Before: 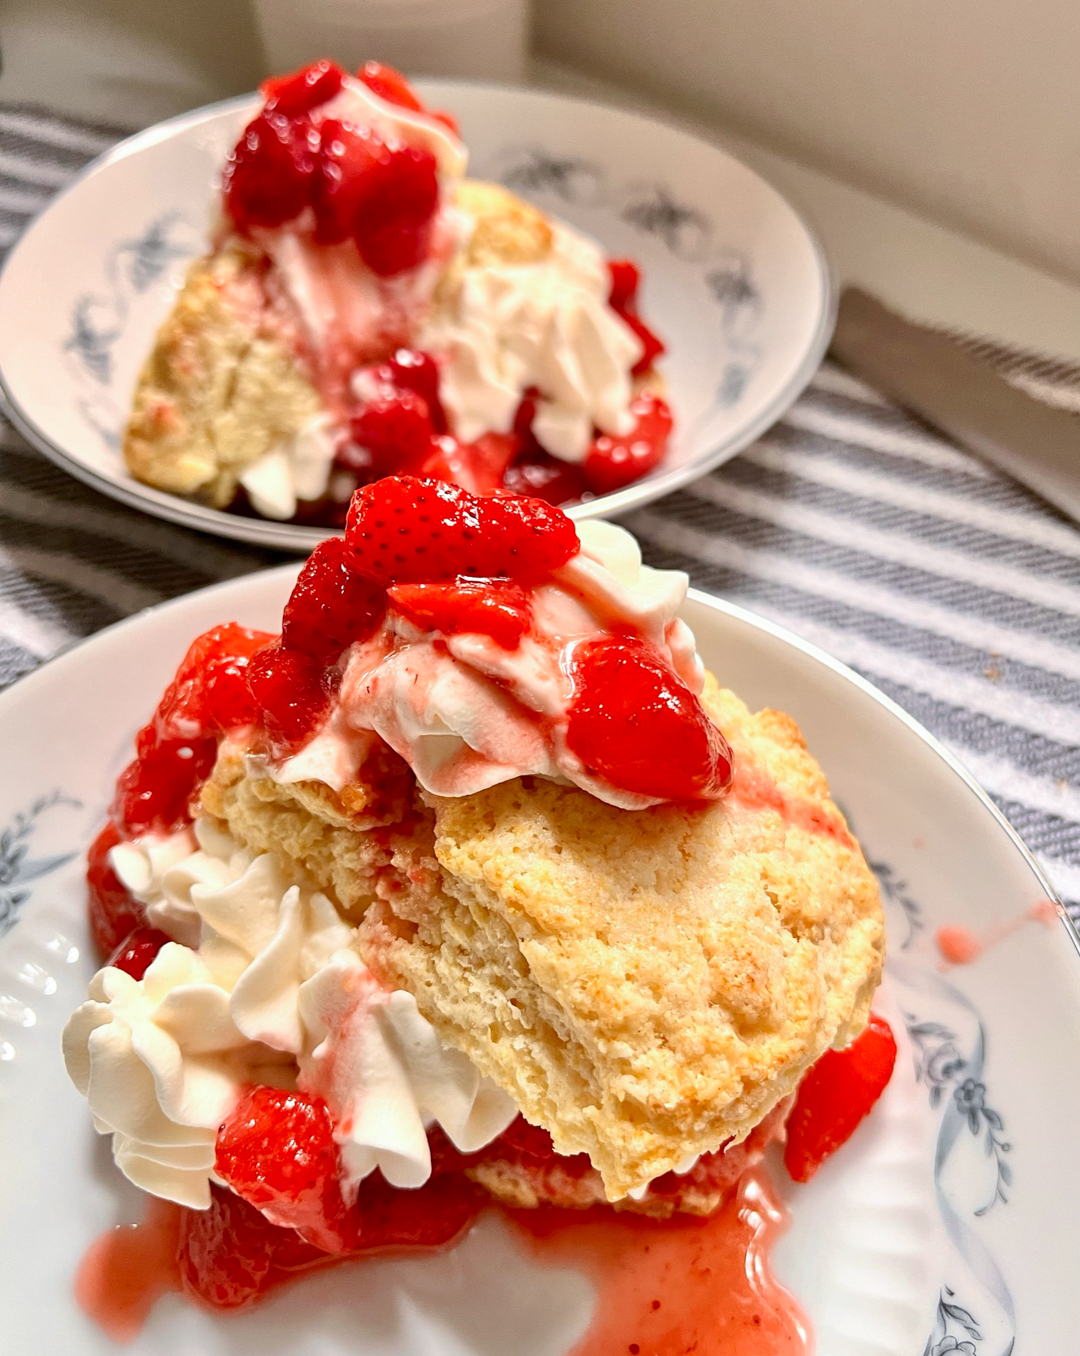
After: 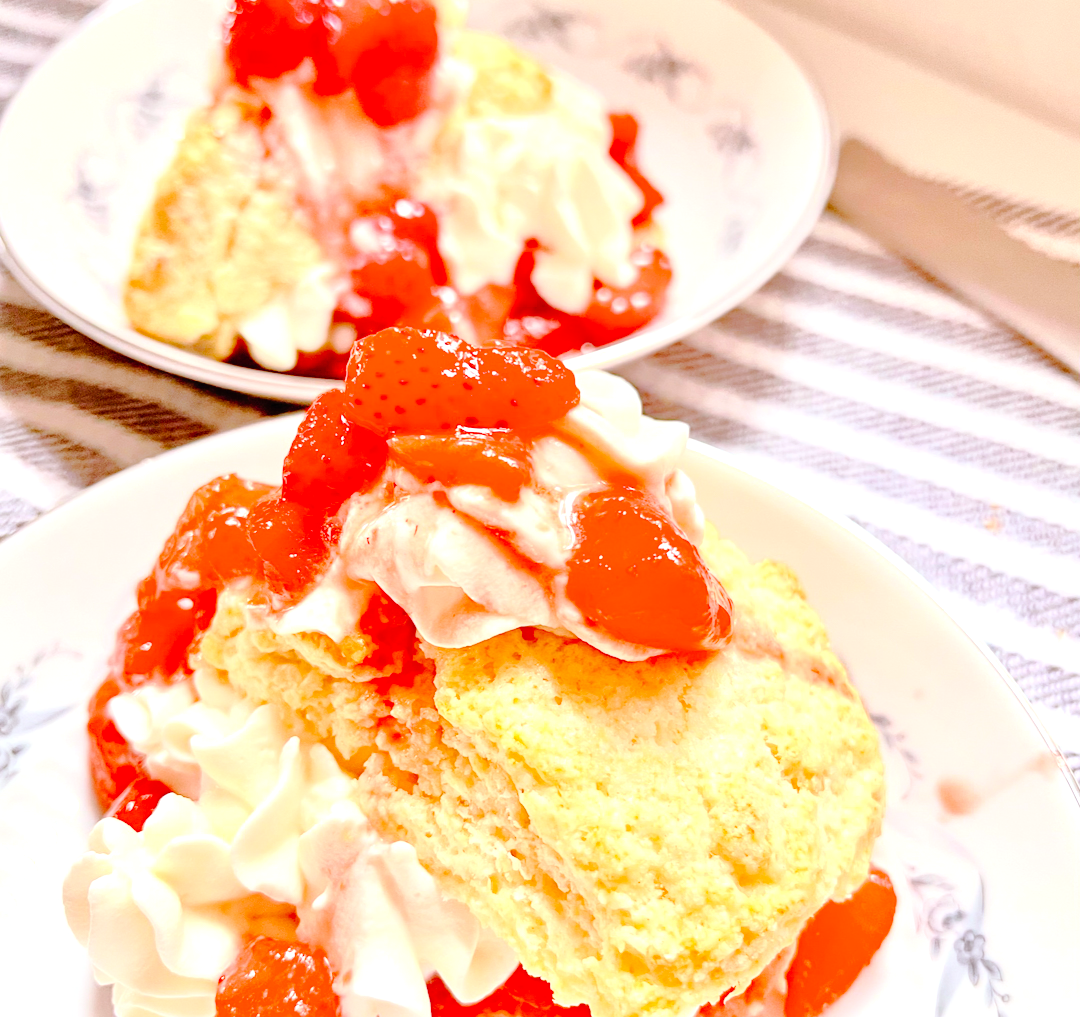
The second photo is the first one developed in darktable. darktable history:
tone curve: curves: ch0 [(0, 0) (0.003, 0.001) (0.011, 0.008) (0.025, 0.015) (0.044, 0.025) (0.069, 0.037) (0.1, 0.056) (0.136, 0.091) (0.177, 0.157) (0.224, 0.231) (0.277, 0.319) (0.335, 0.4) (0.399, 0.493) (0.468, 0.571) (0.543, 0.645) (0.623, 0.706) (0.709, 0.77) (0.801, 0.838) (0.898, 0.918) (1, 1)], preserve colors none
rgb levels: mode RGB, independent channels, levels [[0, 0.474, 1], [0, 0.5, 1], [0, 0.5, 1]]
white balance: red 0.988, blue 1.017
crop: top 11.038%, bottom 13.962%
tone equalizer: -7 EV 0.15 EV, -6 EV 0.6 EV, -5 EV 1.15 EV, -4 EV 1.33 EV, -3 EV 1.15 EV, -2 EV 0.6 EV, -1 EV 0.15 EV, mask exposure compensation -0.5 EV
exposure: black level correction 0, exposure 0.7 EV, compensate exposure bias true, compensate highlight preservation false
contrast brightness saturation: contrast 0.2, brightness 0.16, saturation 0.22
